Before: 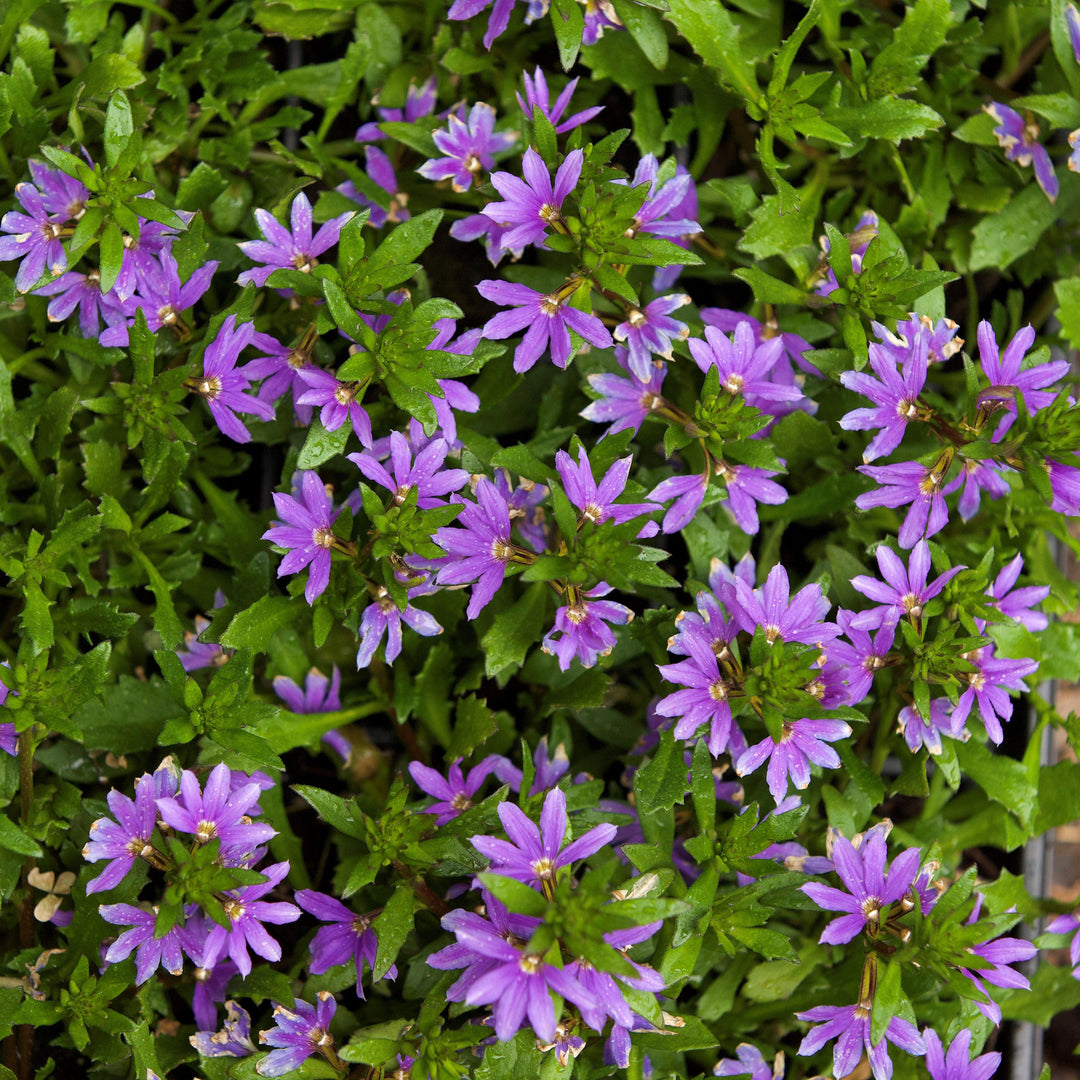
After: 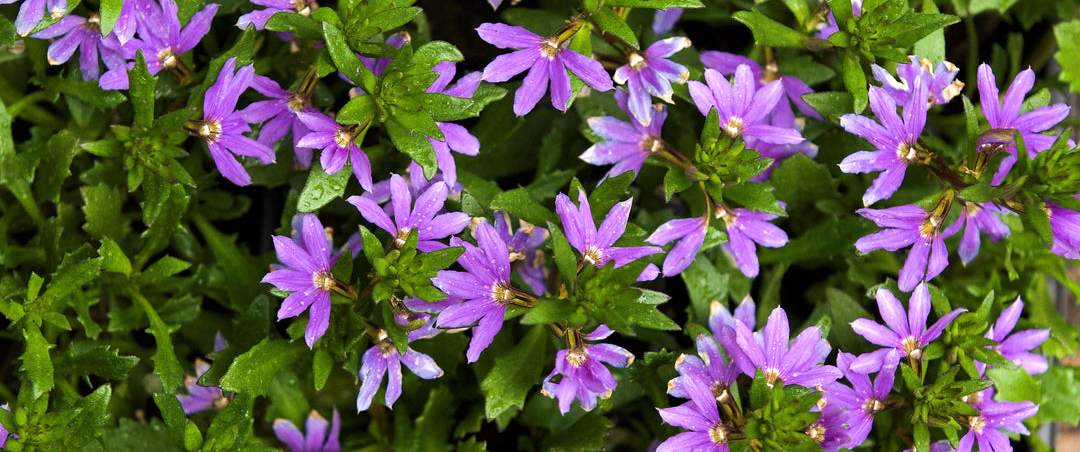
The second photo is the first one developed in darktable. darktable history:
crop and rotate: top 23.84%, bottom 34.294%
tone equalizer: -8 EV -0.417 EV, -7 EV -0.389 EV, -6 EV -0.333 EV, -5 EV -0.222 EV, -3 EV 0.222 EV, -2 EV 0.333 EV, -1 EV 0.389 EV, +0 EV 0.417 EV, edges refinement/feathering 500, mask exposure compensation -1.57 EV, preserve details no
